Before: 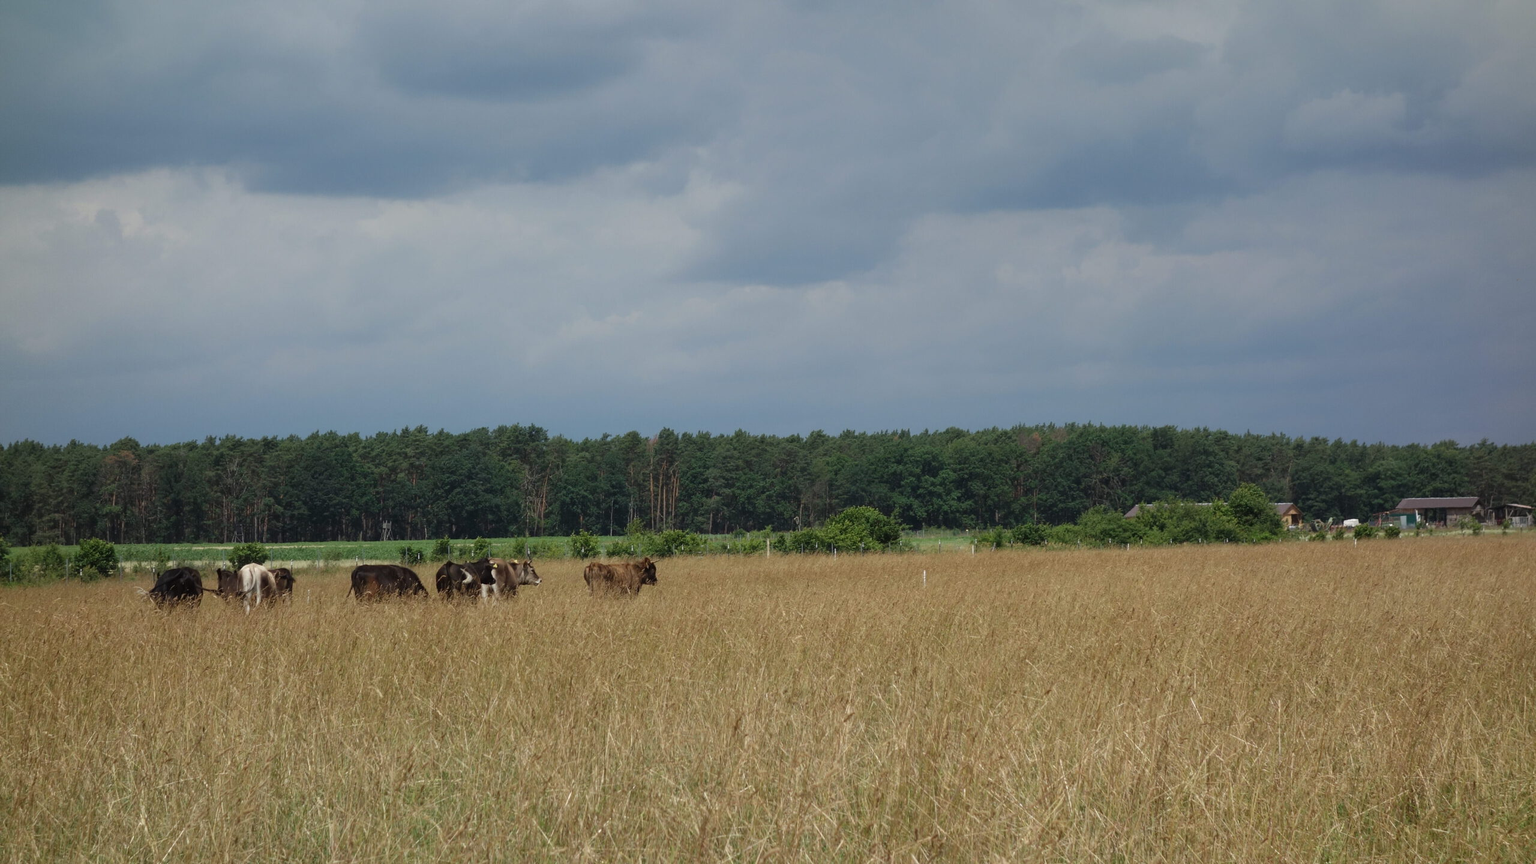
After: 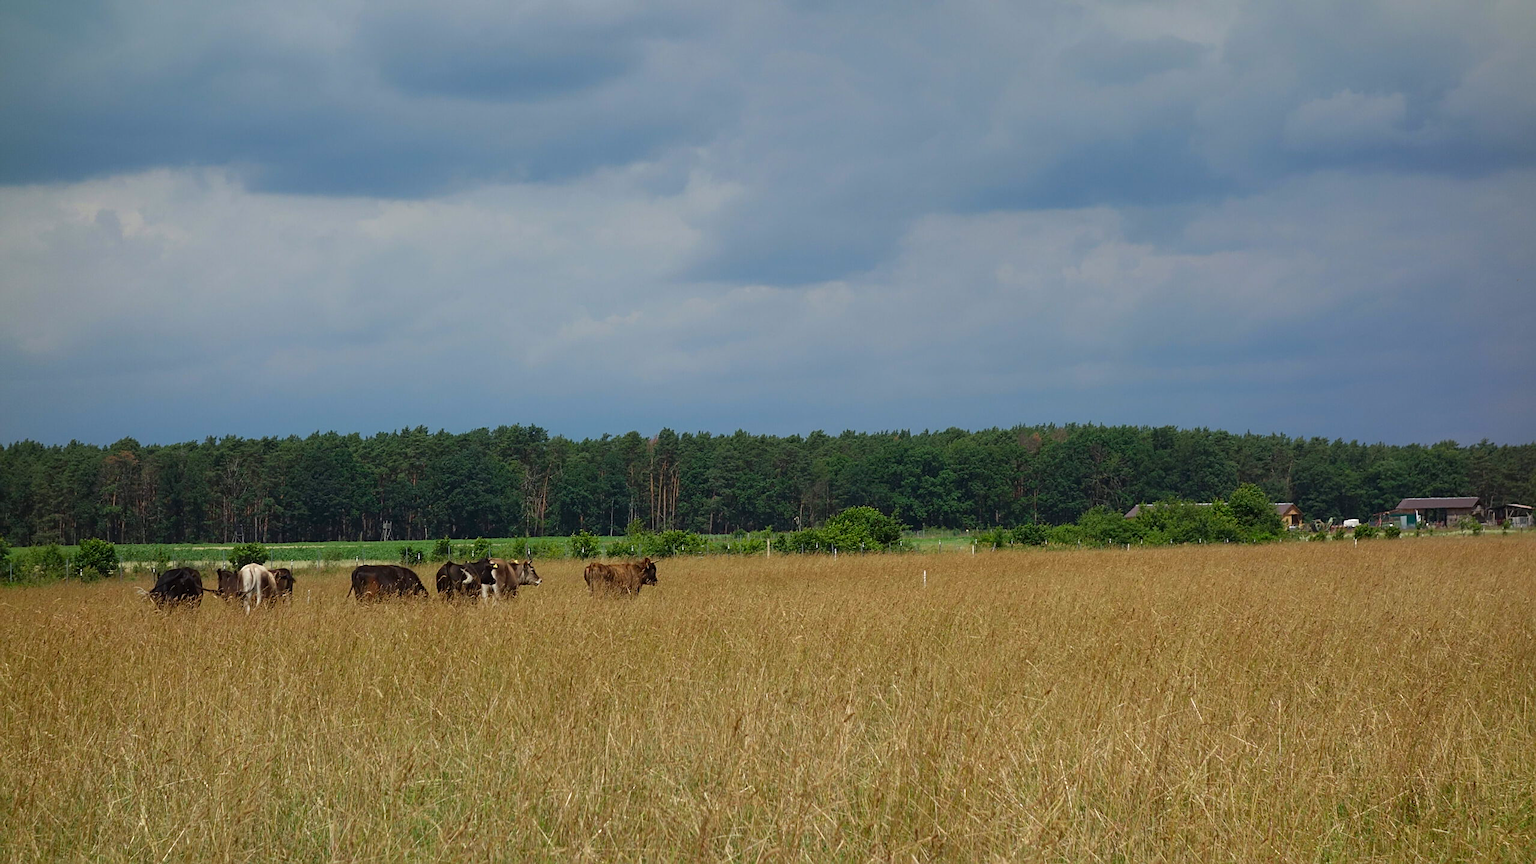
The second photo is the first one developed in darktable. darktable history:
contrast brightness saturation: brightness -0.02, saturation 0.35
sharpen: on, module defaults
